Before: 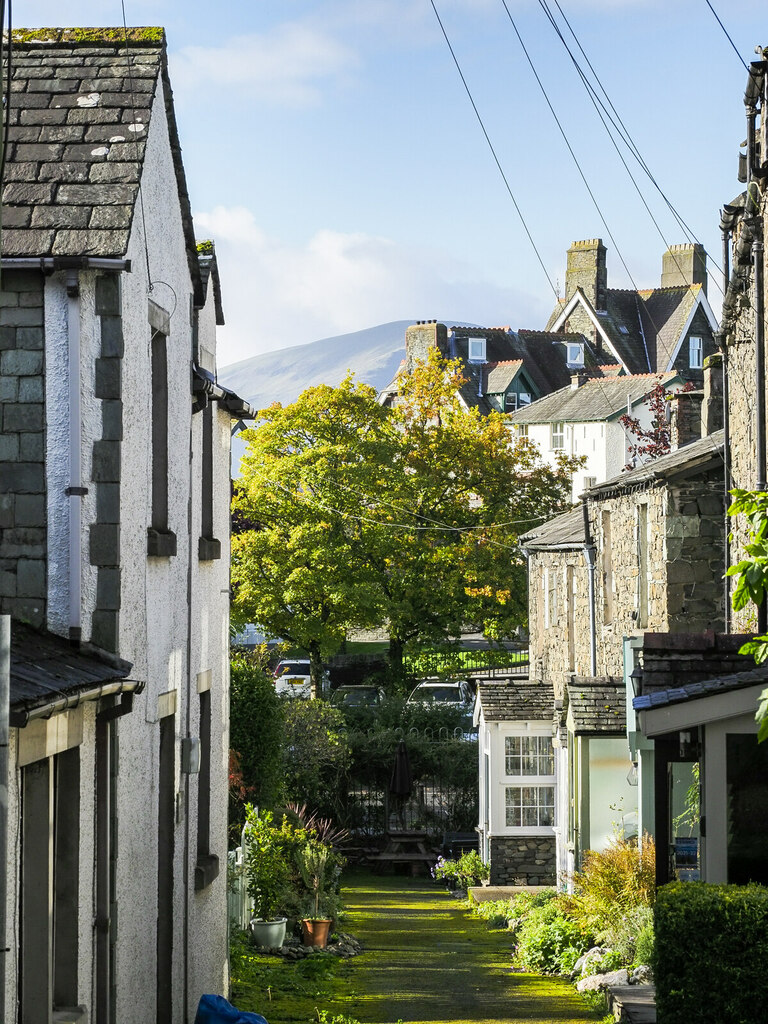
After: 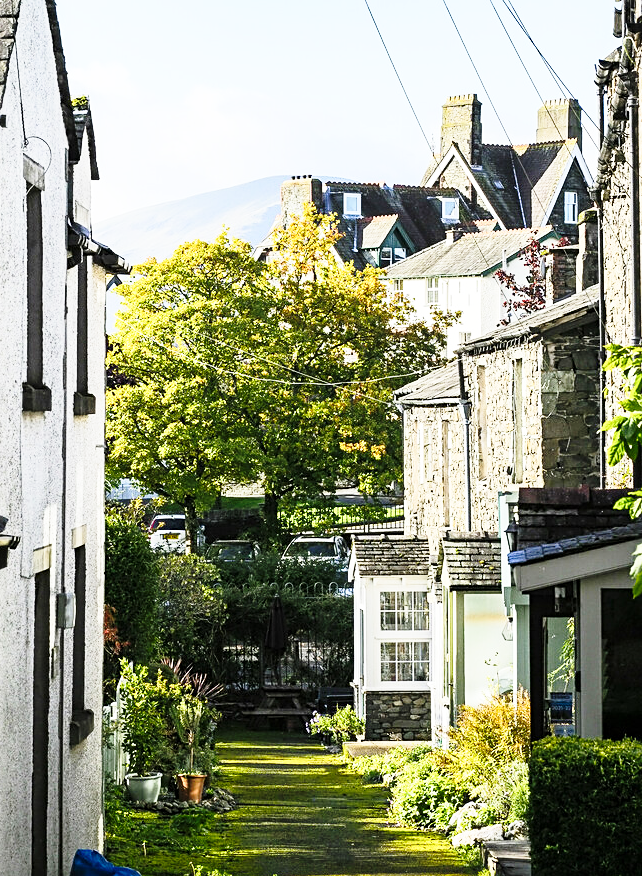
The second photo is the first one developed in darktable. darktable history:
sharpen: radius 2.511, amount 0.338
base curve: curves: ch0 [(0, 0) (0.028, 0.03) (0.121, 0.232) (0.46, 0.748) (0.859, 0.968) (1, 1)], preserve colors none
shadows and highlights: shadows 0.999, highlights 40.27
crop: left 16.343%, top 14.24%
